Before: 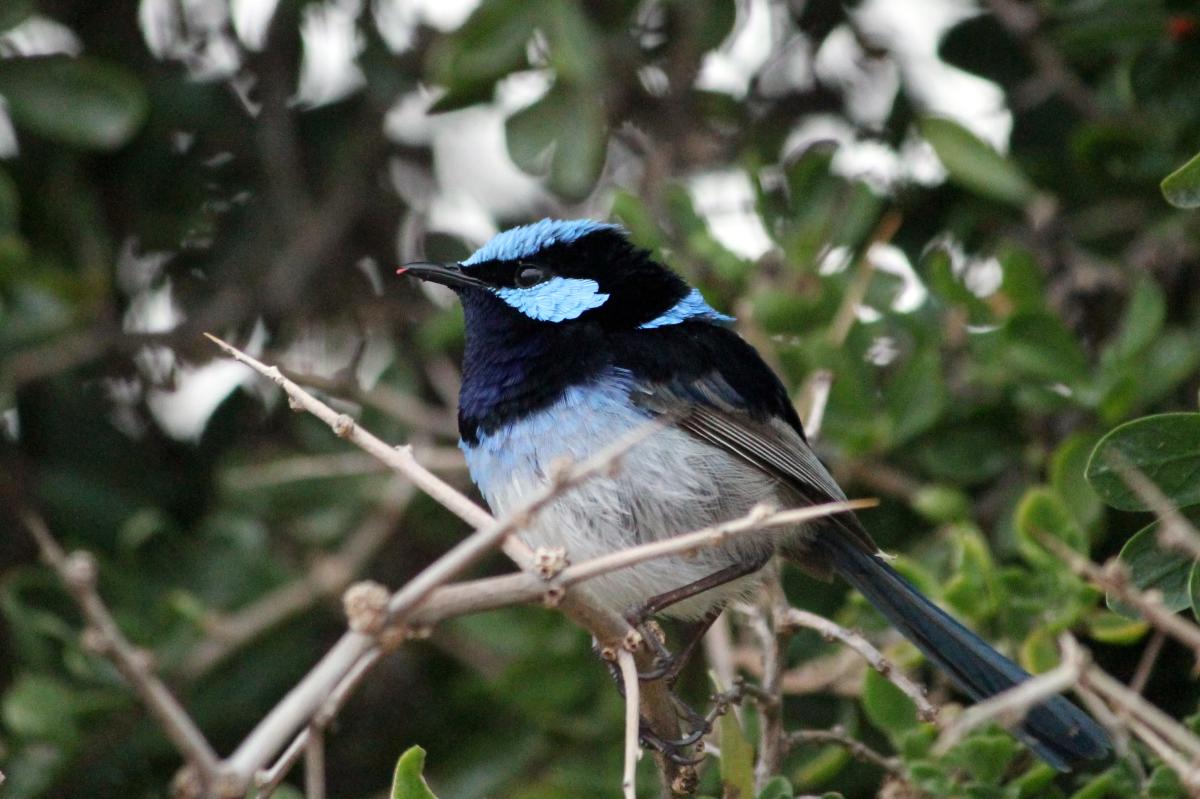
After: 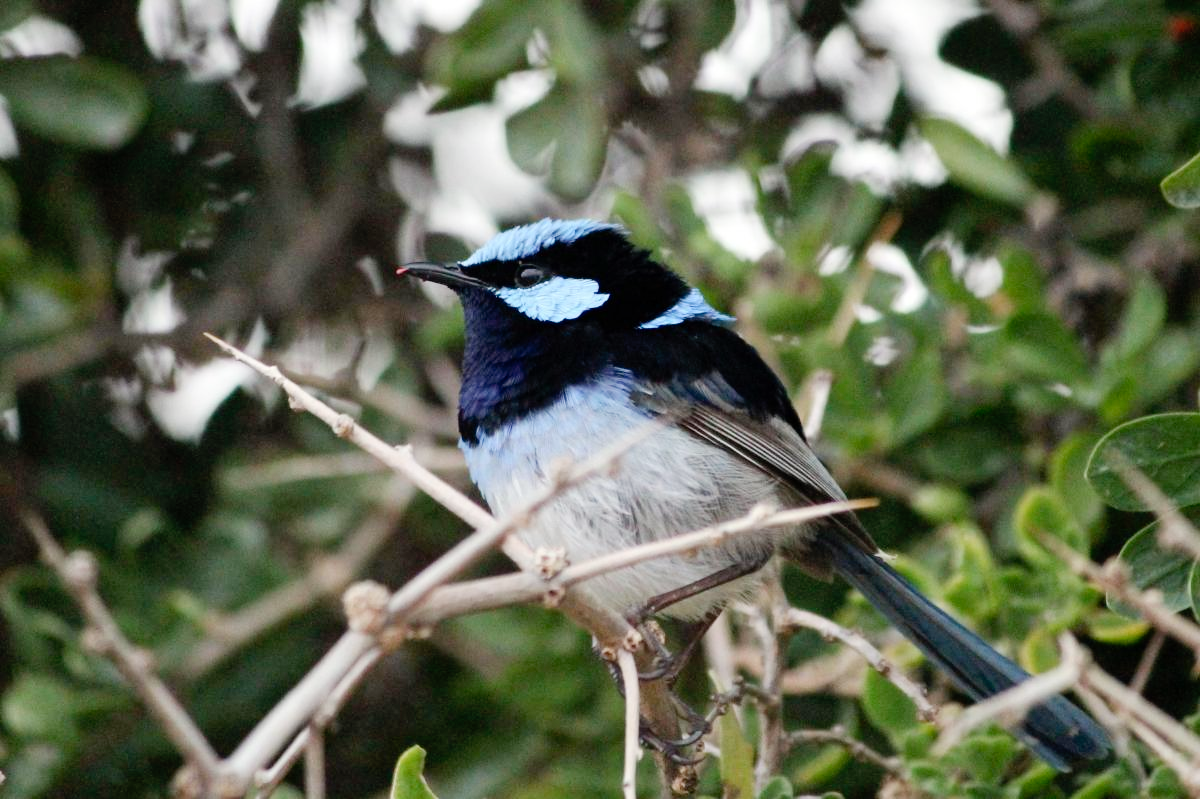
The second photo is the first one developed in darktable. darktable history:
tone curve: curves: ch0 [(0, 0) (0.07, 0.057) (0.15, 0.177) (0.352, 0.445) (0.59, 0.703) (0.857, 0.908) (1, 1)], preserve colors none
